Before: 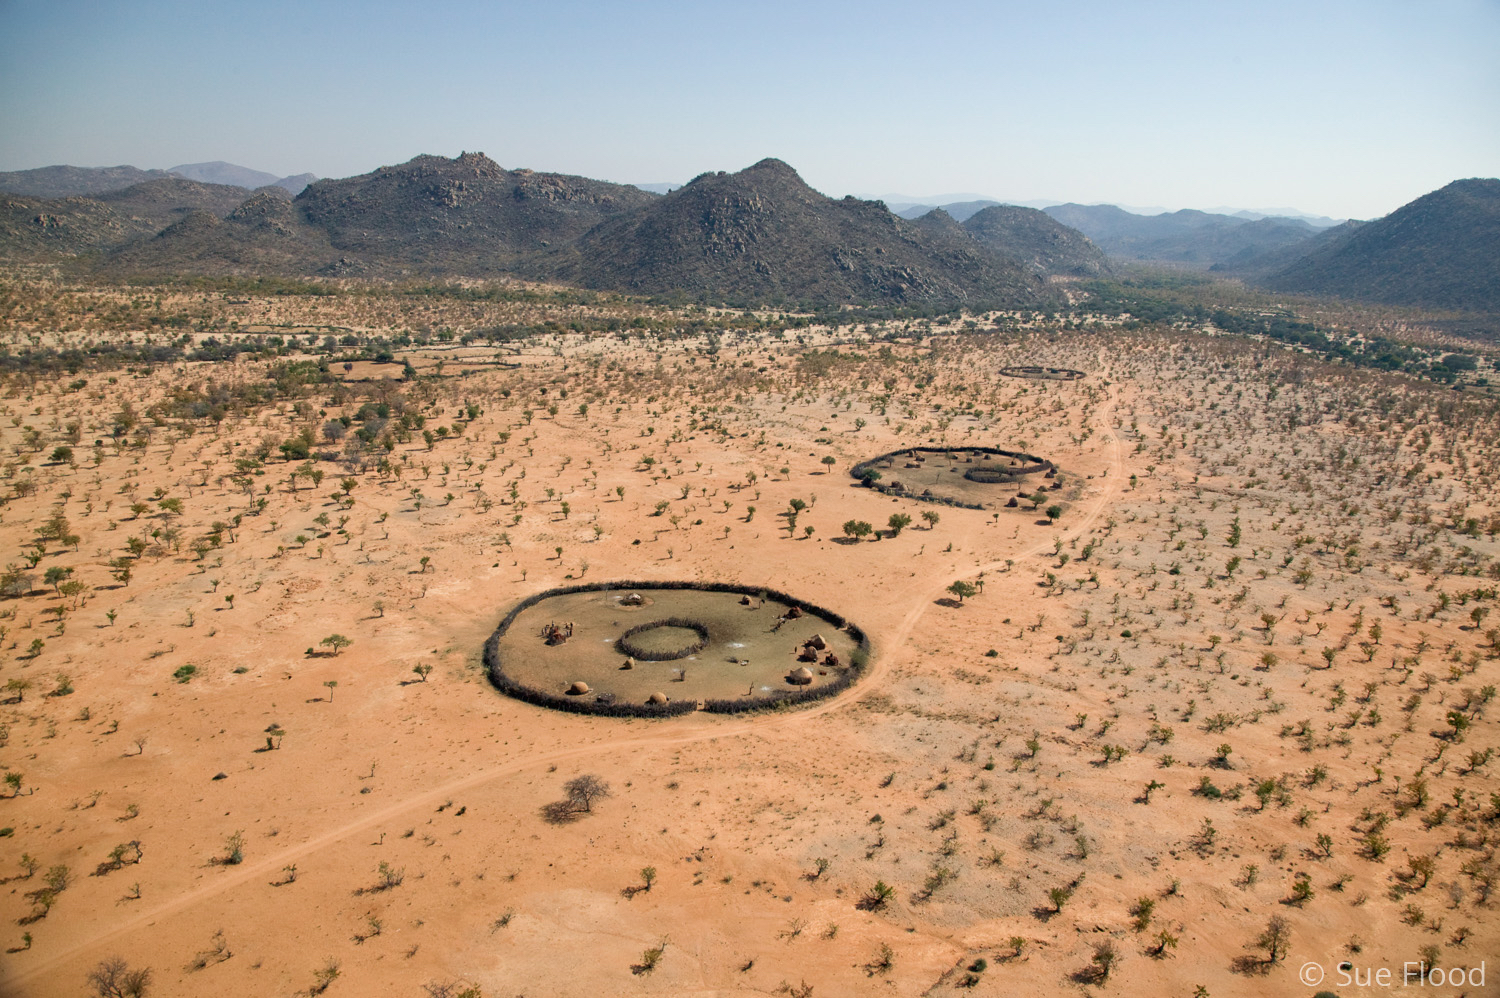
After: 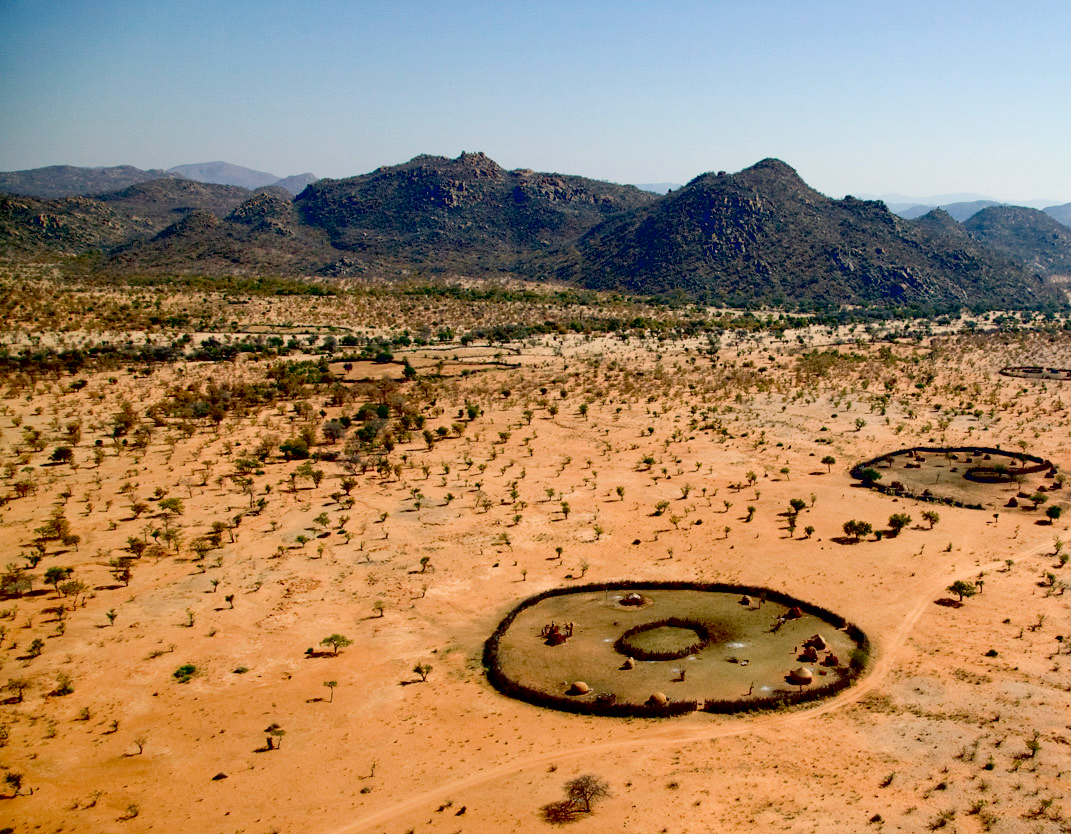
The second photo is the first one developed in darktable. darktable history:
crop: right 28.535%, bottom 16.416%
contrast brightness saturation: contrast 0.082, saturation 0.198
exposure: black level correction 0.057, compensate highlight preservation false
